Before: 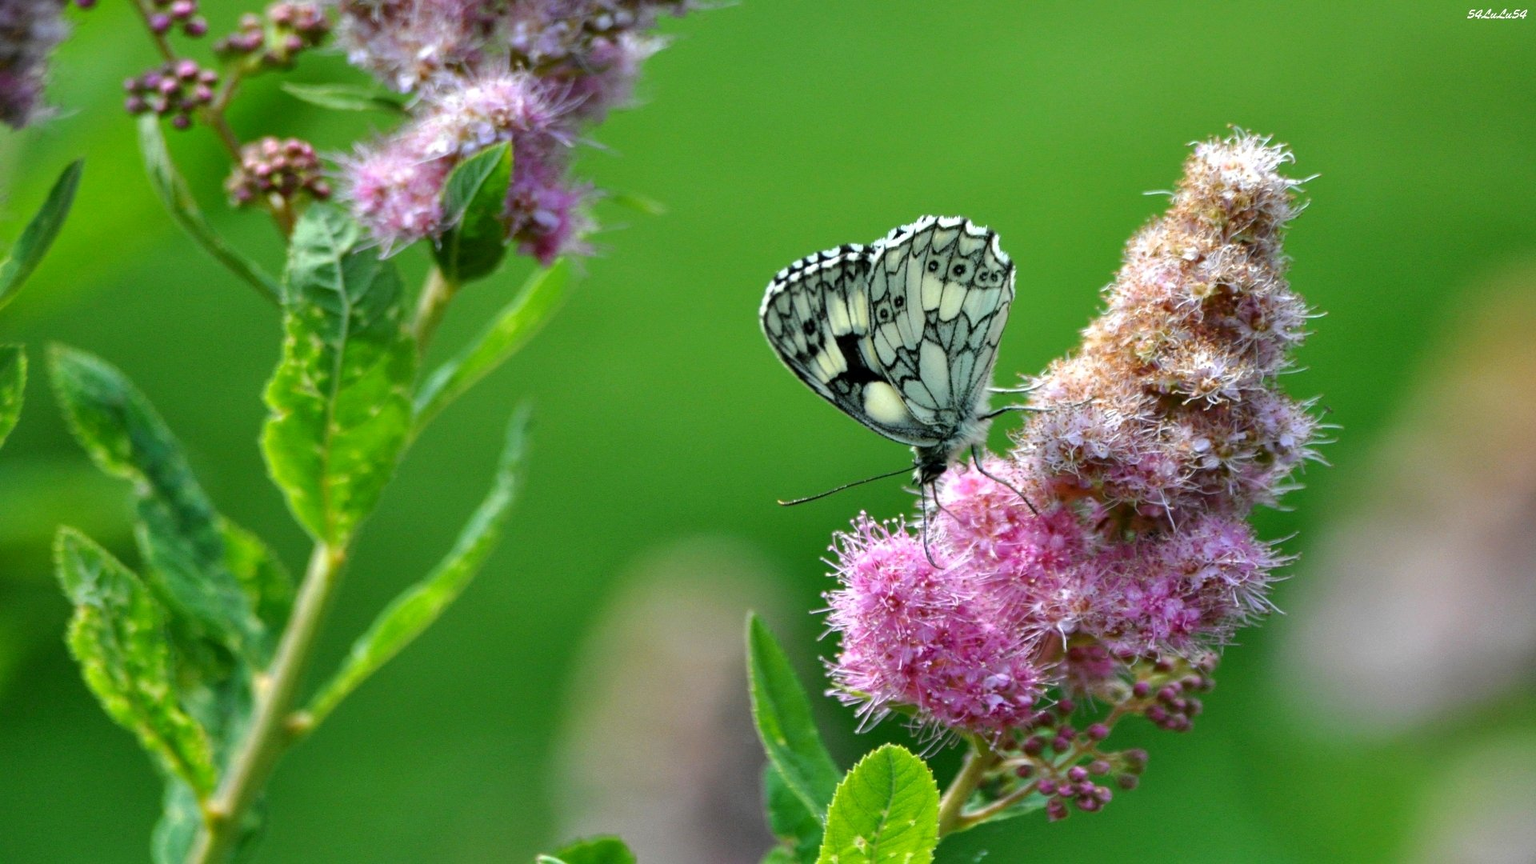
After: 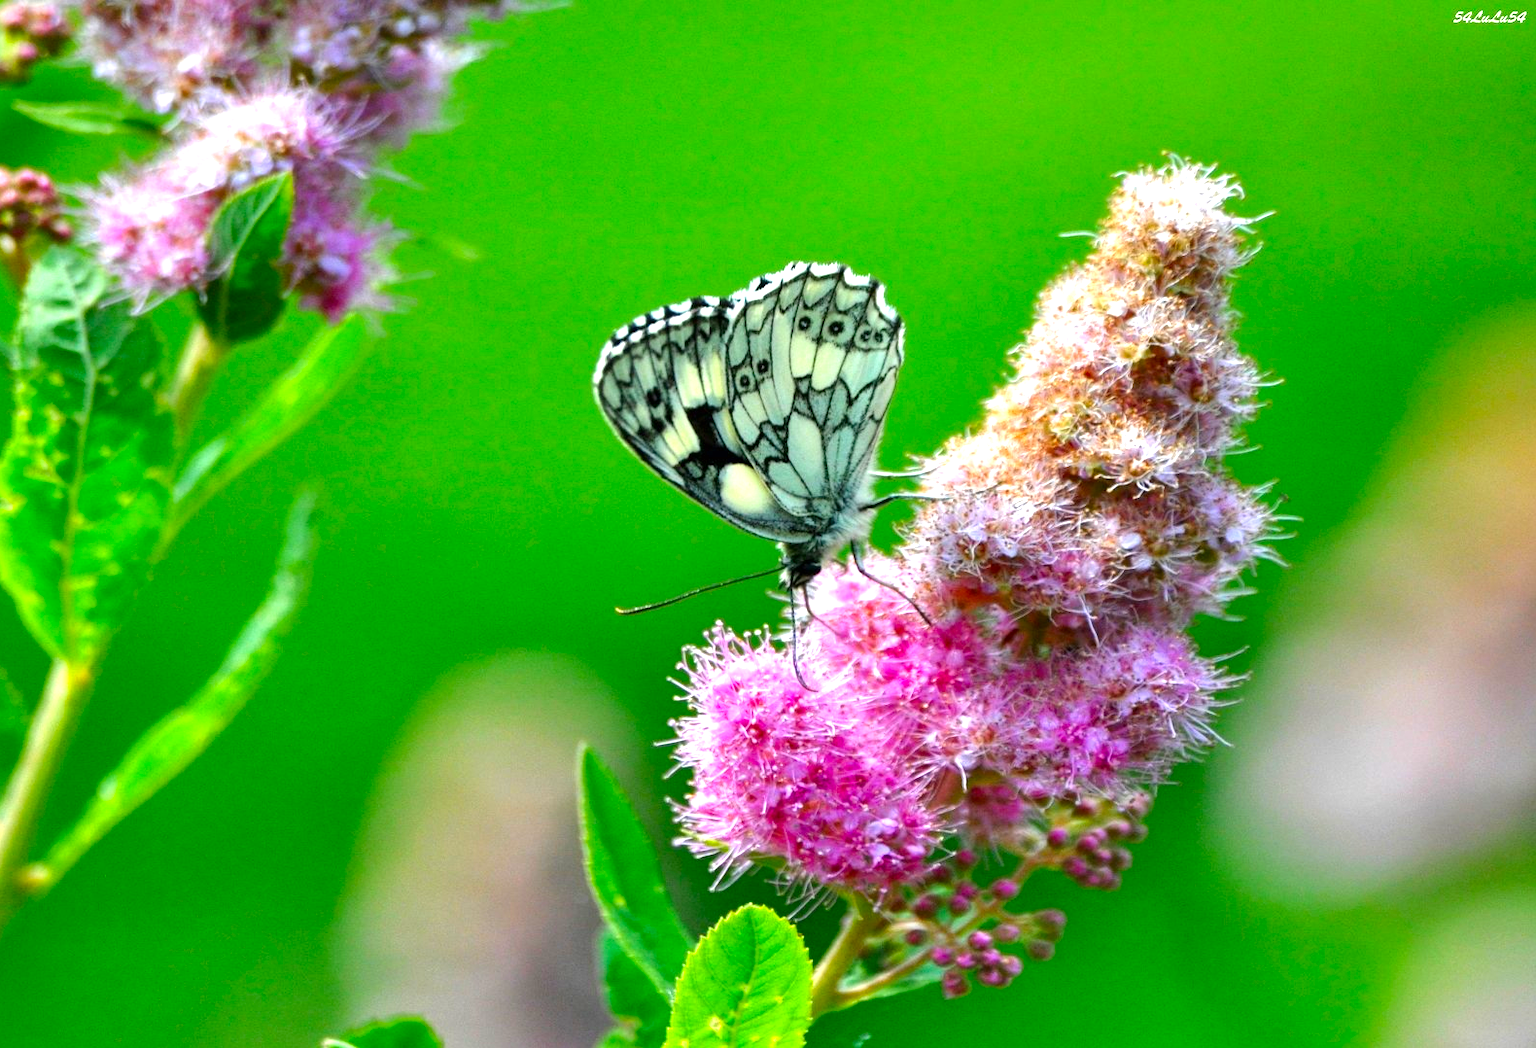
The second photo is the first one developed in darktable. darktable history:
exposure: black level correction 0, exposure 0.696 EV, compensate exposure bias true, compensate highlight preservation false
contrast brightness saturation: brightness -0.017, saturation 0.357
crop: left 17.692%, bottom 0.046%
